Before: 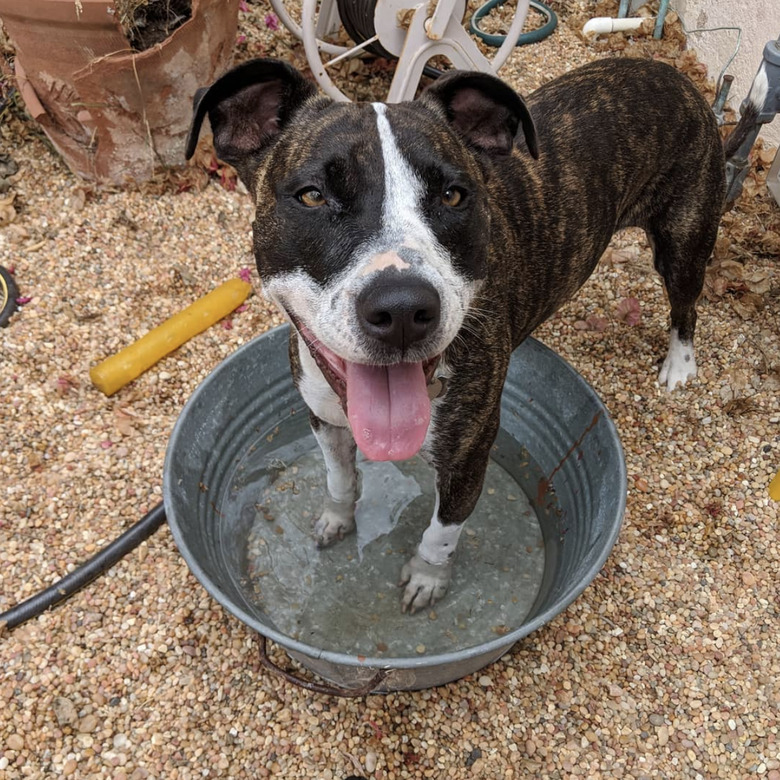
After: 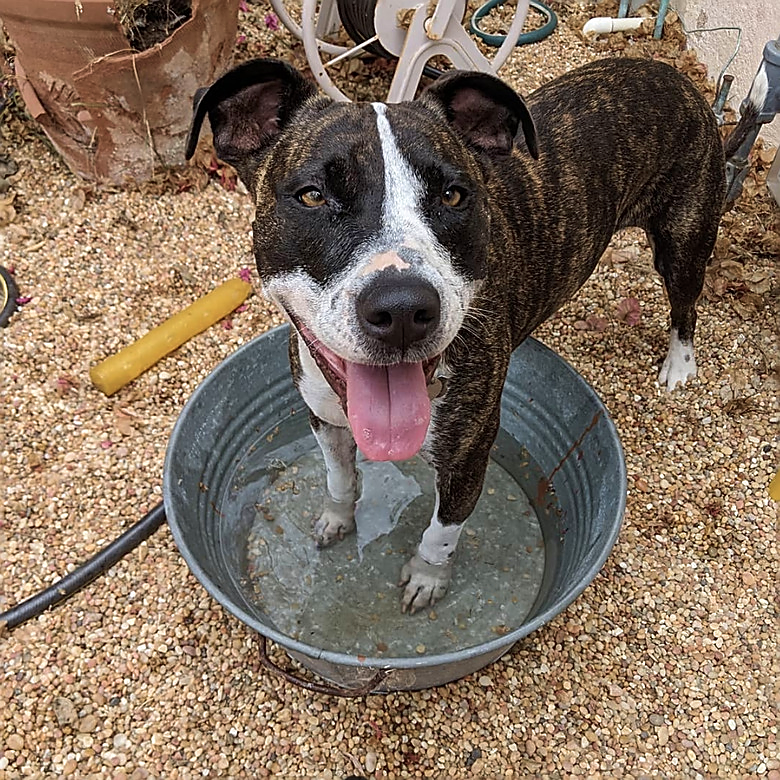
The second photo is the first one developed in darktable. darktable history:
velvia: strength 26.58%
sharpen: radius 1.378, amount 1.243, threshold 0.814
contrast brightness saturation: contrast 0.013, saturation -0.064
